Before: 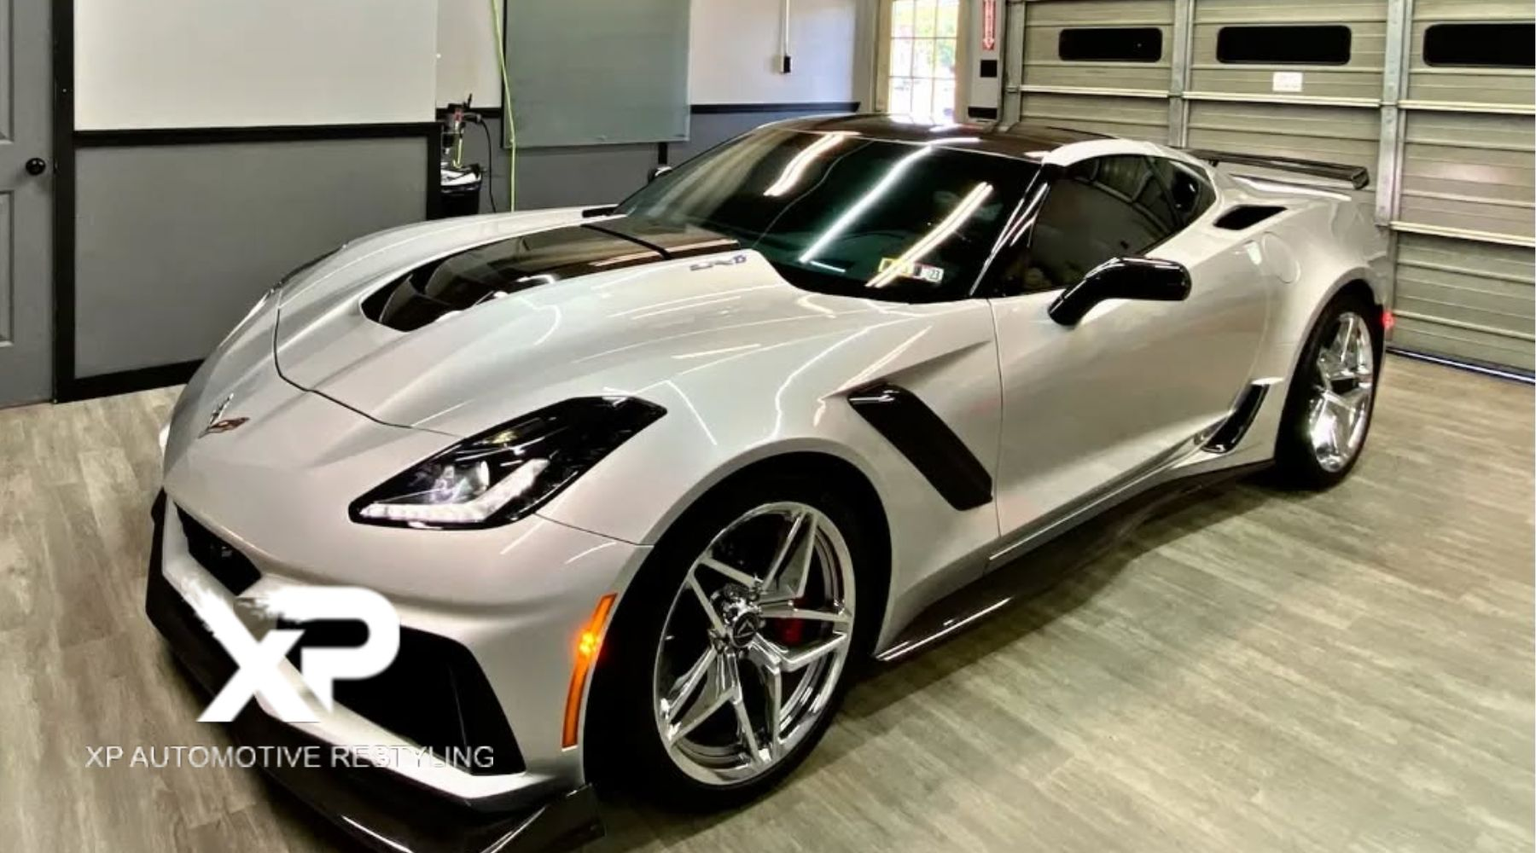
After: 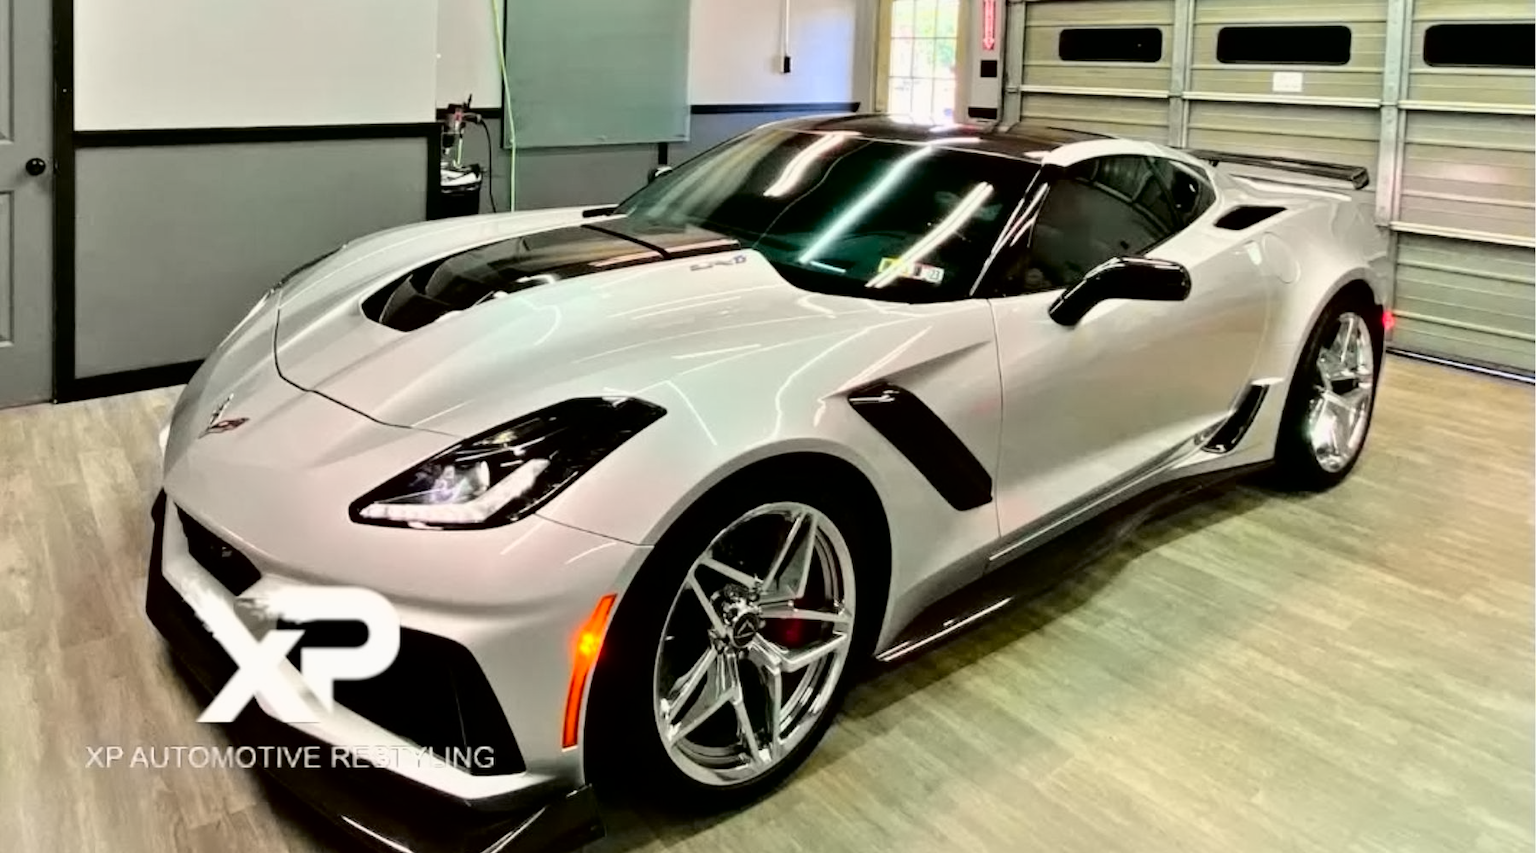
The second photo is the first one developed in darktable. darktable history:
contrast equalizer: y [[0.5 ×6], [0.5 ×6], [0.5 ×6], [0 ×6], [0, 0.039, 0.251, 0.29, 0.293, 0.292]]
tone curve: curves: ch0 [(0, 0) (0.068, 0.012) (0.183, 0.089) (0.341, 0.283) (0.547, 0.532) (0.828, 0.815) (1, 0.983)]; ch1 [(0, 0) (0.23, 0.166) (0.34, 0.308) (0.371, 0.337) (0.429, 0.411) (0.477, 0.462) (0.499, 0.498) (0.529, 0.537) (0.559, 0.582) (0.743, 0.798) (1, 1)]; ch2 [(0, 0) (0.431, 0.414) (0.498, 0.503) (0.524, 0.528) (0.568, 0.546) (0.6, 0.597) (0.634, 0.645) (0.728, 0.742) (1, 1)], color space Lab, independent channels, preserve colors none
contrast brightness saturation: contrast 0.07, brightness 0.18, saturation 0.4
